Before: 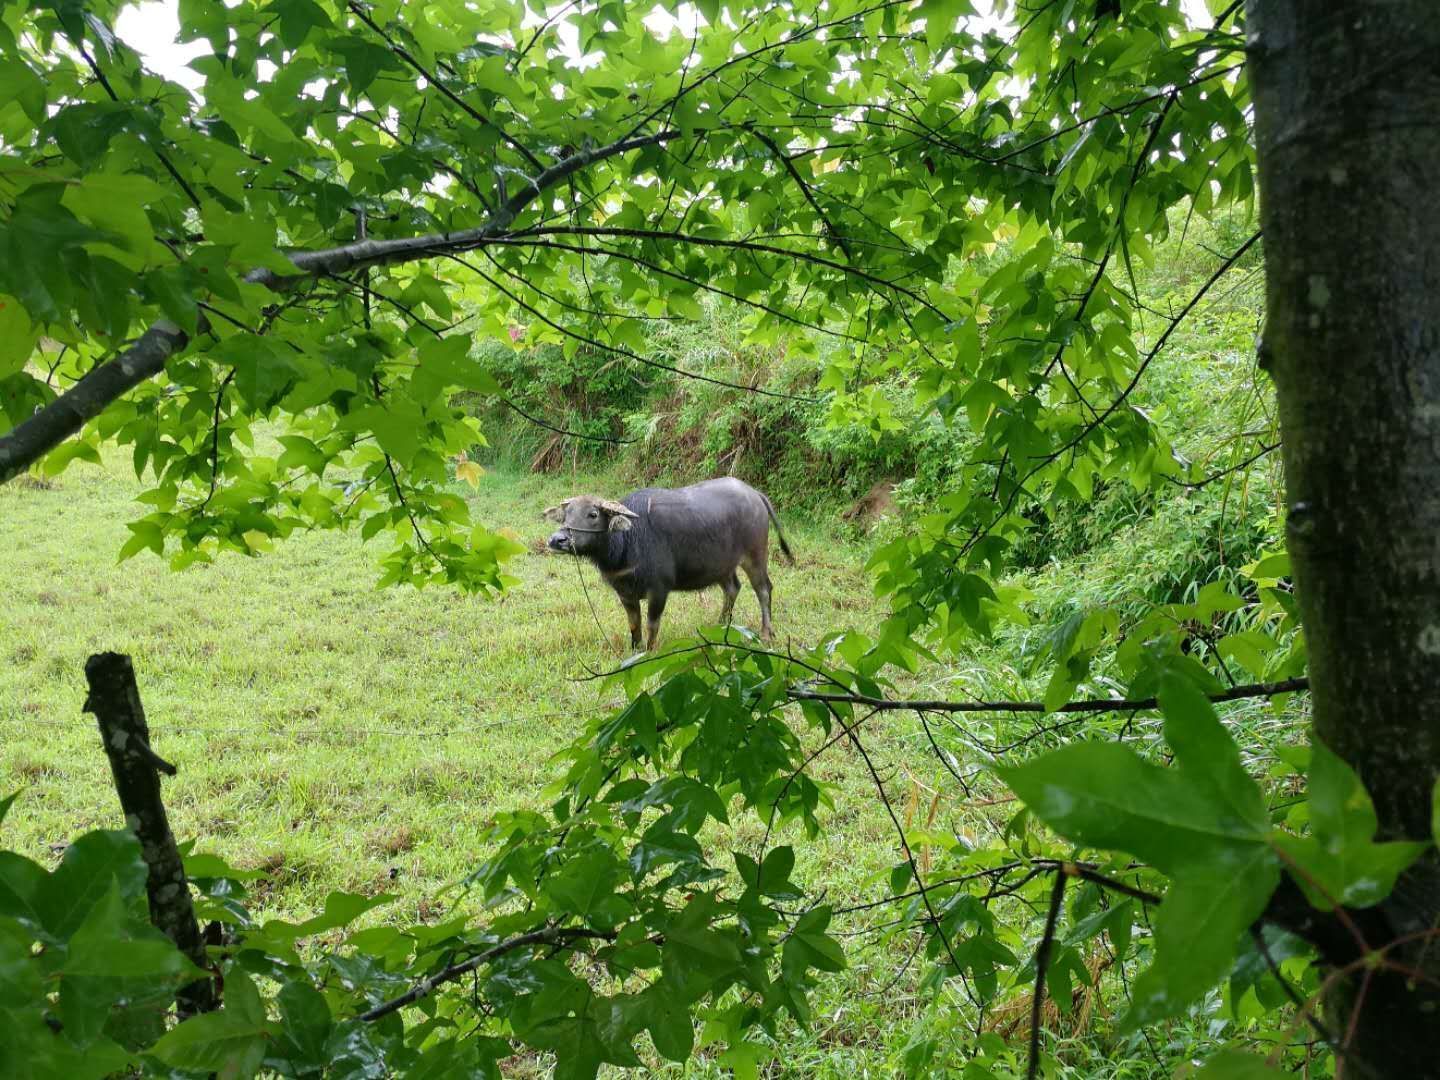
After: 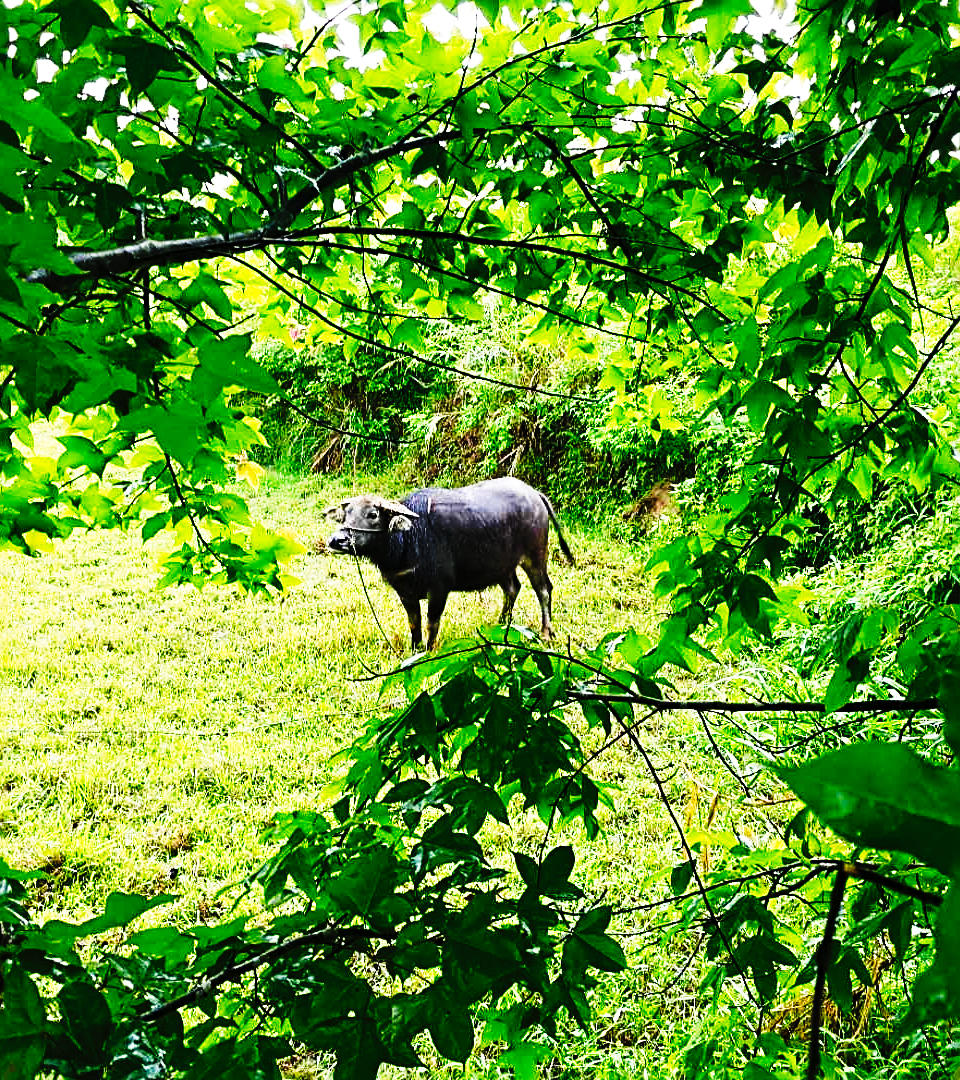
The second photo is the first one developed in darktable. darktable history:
sharpen: radius 2.845, amount 0.73
crop and rotate: left 15.297%, right 18.013%
tone curve: curves: ch0 [(0, 0) (0.003, 0.01) (0.011, 0.012) (0.025, 0.012) (0.044, 0.017) (0.069, 0.021) (0.1, 0.025) (0.136, 0.03) (0.177, 0.037) (0.224, 0.052) (0.277, 0.092) (0.335, 0.16) (0.399, 0.3) (0.468, 0.463) (0.543, 0.639) (0.623, 0.796) (0.709, 0.904) (0.801, 0.962) (0.898, 0.988) (1, 1)], preserve colors none
